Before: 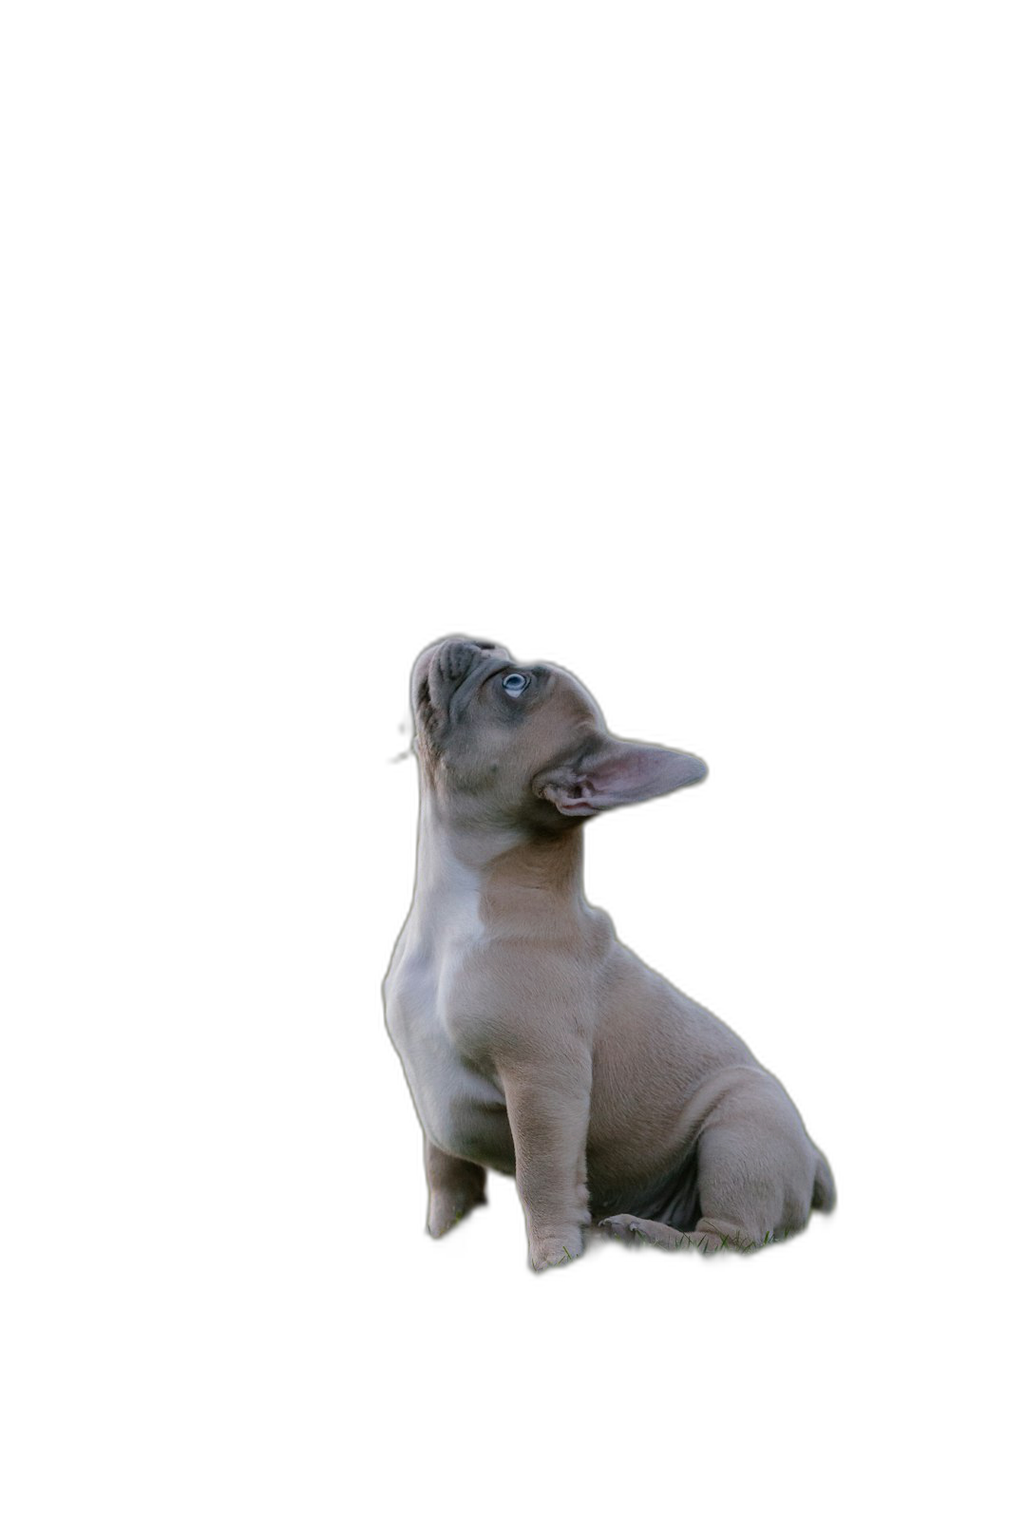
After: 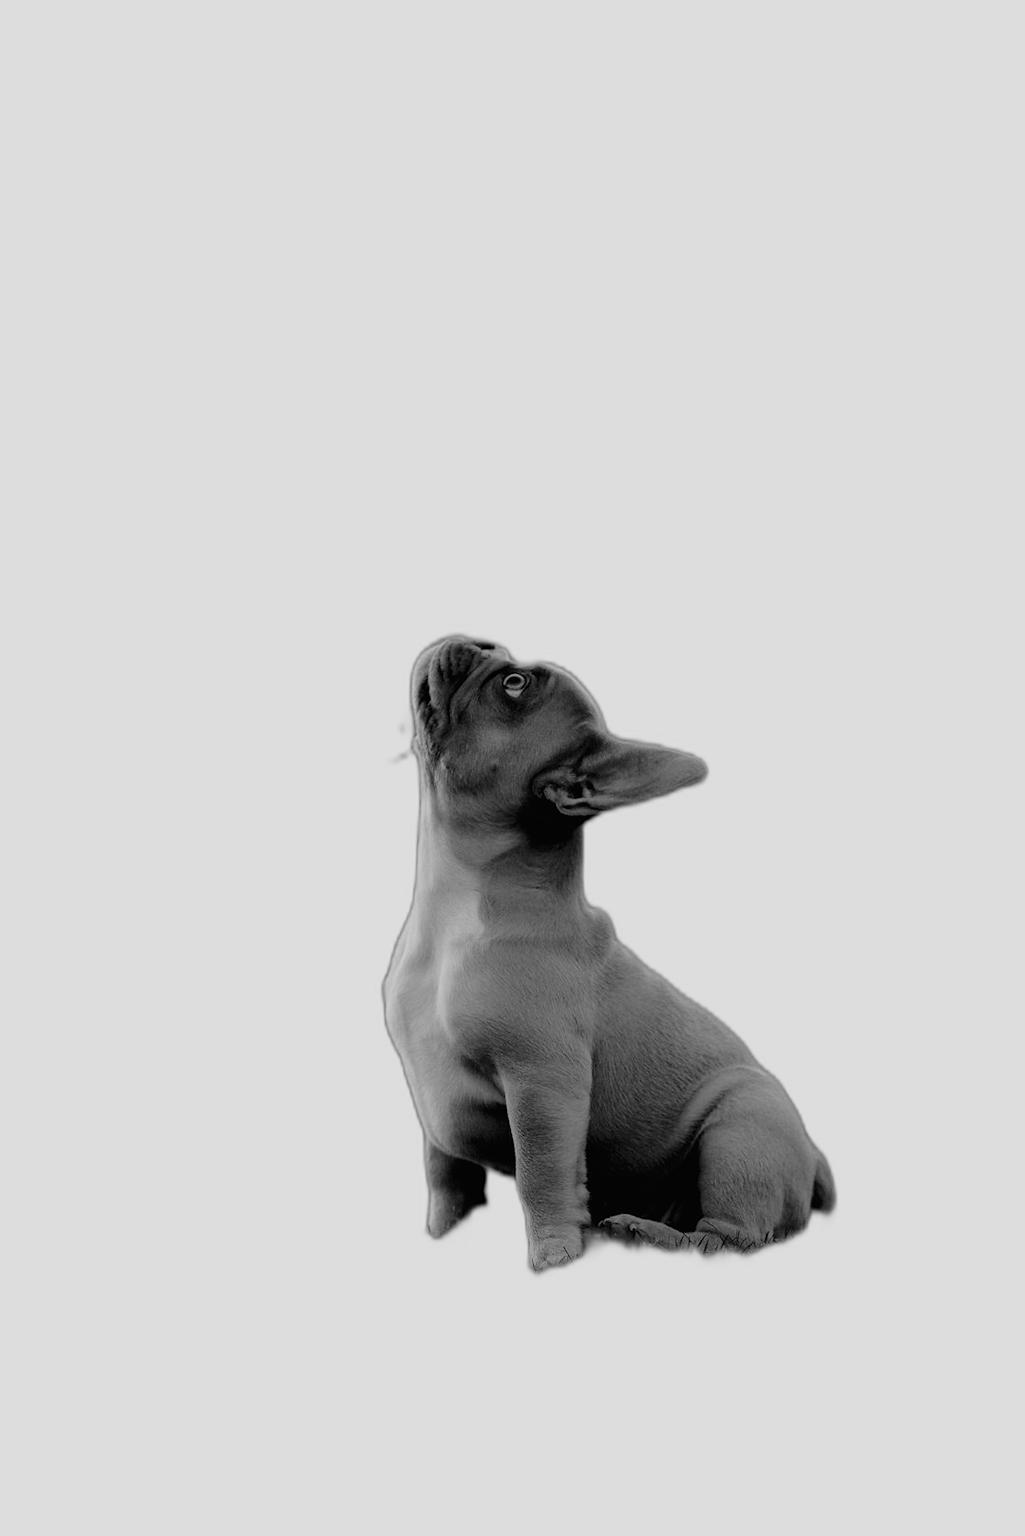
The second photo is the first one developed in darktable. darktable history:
filmic rgb: middle gray luminance 30%, black relative exposure -9 EV, white relative exposure 7 EV, threshold 6 EV, target black luminance 0%, hardness 2.94, latitude 2.04%, contrast 0.963, highlights saturation mix 5%, shadows ↔ highlights balance 12.16%, add noise in highlights 0, preserve chrominance no, color science v3 (2019), use custom middle-gray values true, iterations of high-quality reconstruction 0, contrast in highlights soft, enable highlight reconstruction true
monochrome: on, module defaults
tone curve: curves: ch0 [(0.016, 0.011) (0.084, 0.026) (0.469, 0.508) (0.721, 0.862) (1, 1)], color space Lab, linked channels, preserve colors none
